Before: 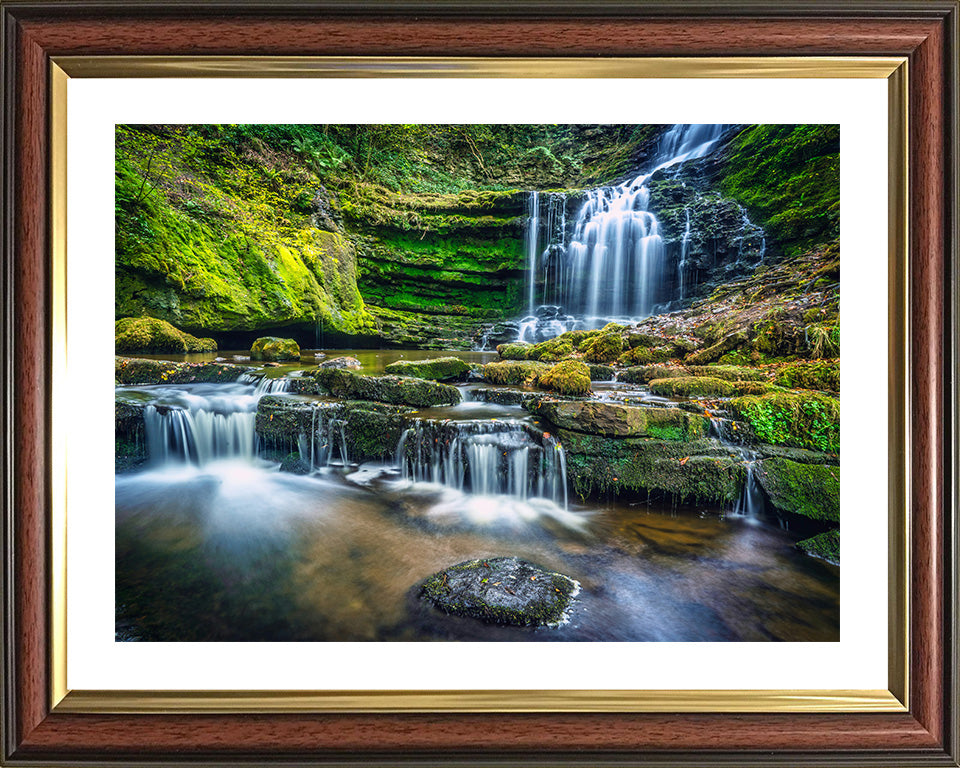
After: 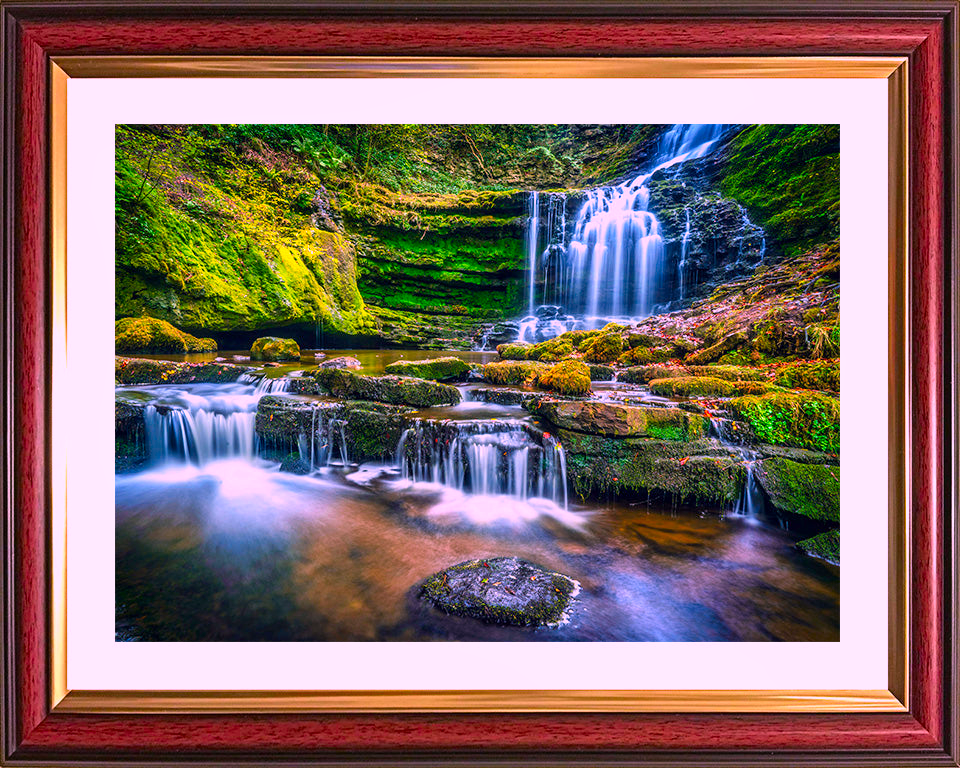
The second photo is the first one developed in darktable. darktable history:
local contrast: mode bilateral grid, contrast 20, coarseness 50, detail 120%, midtone range 0.2
color correction: highlights a* 19.5, highlights b* -11.53, saturation 1.69
